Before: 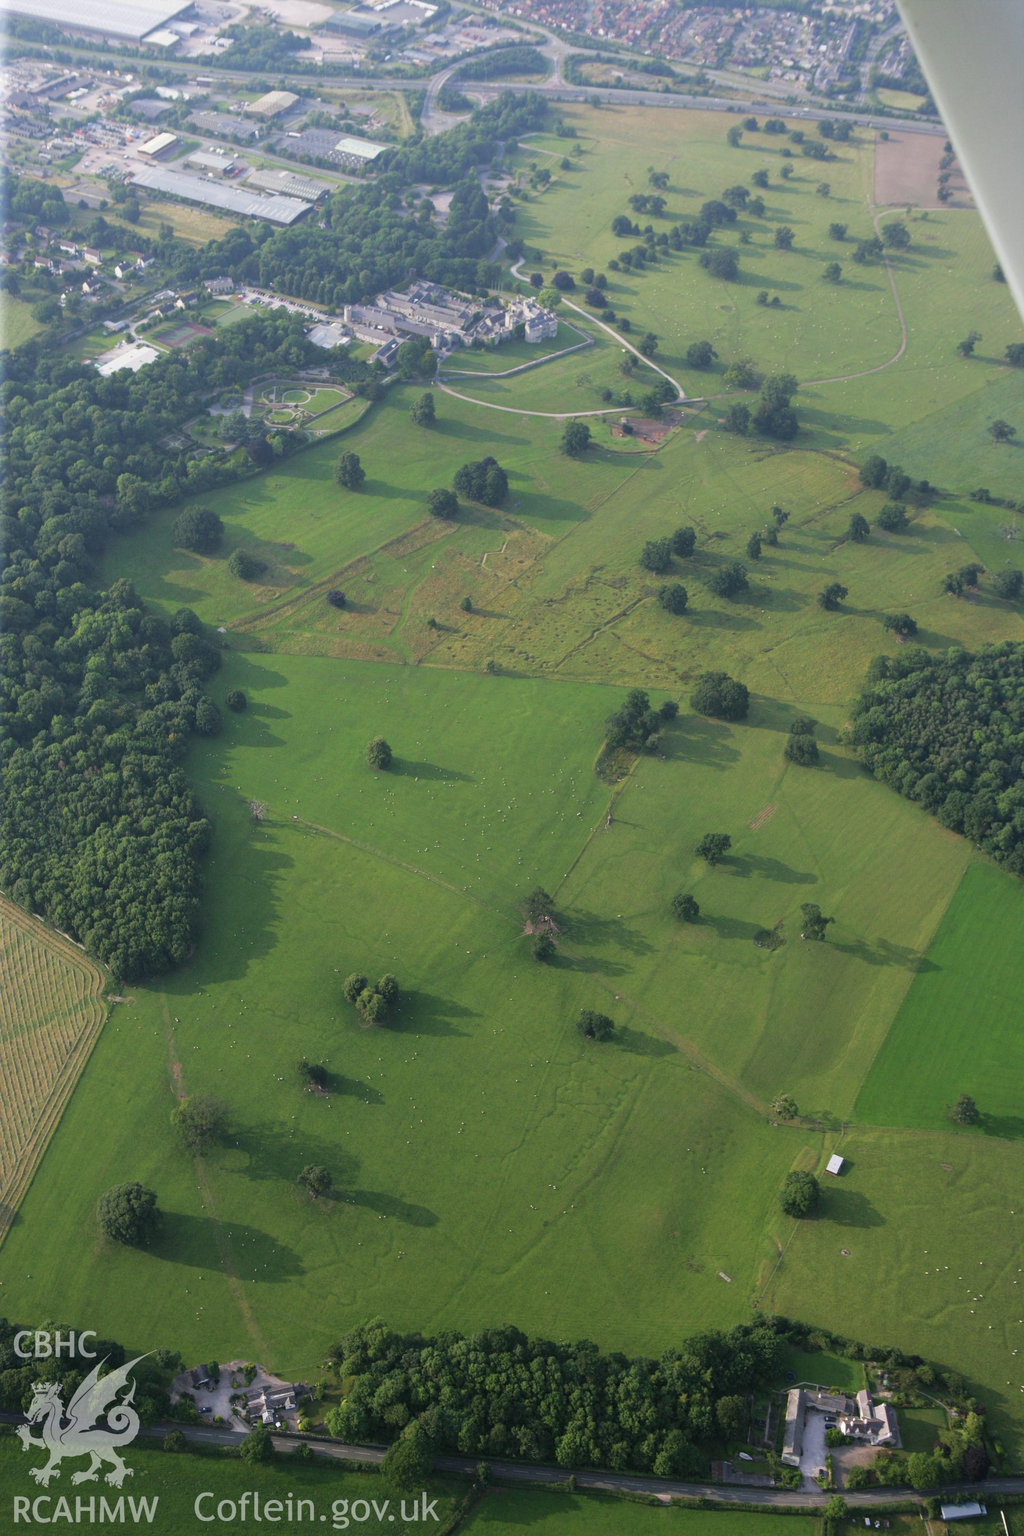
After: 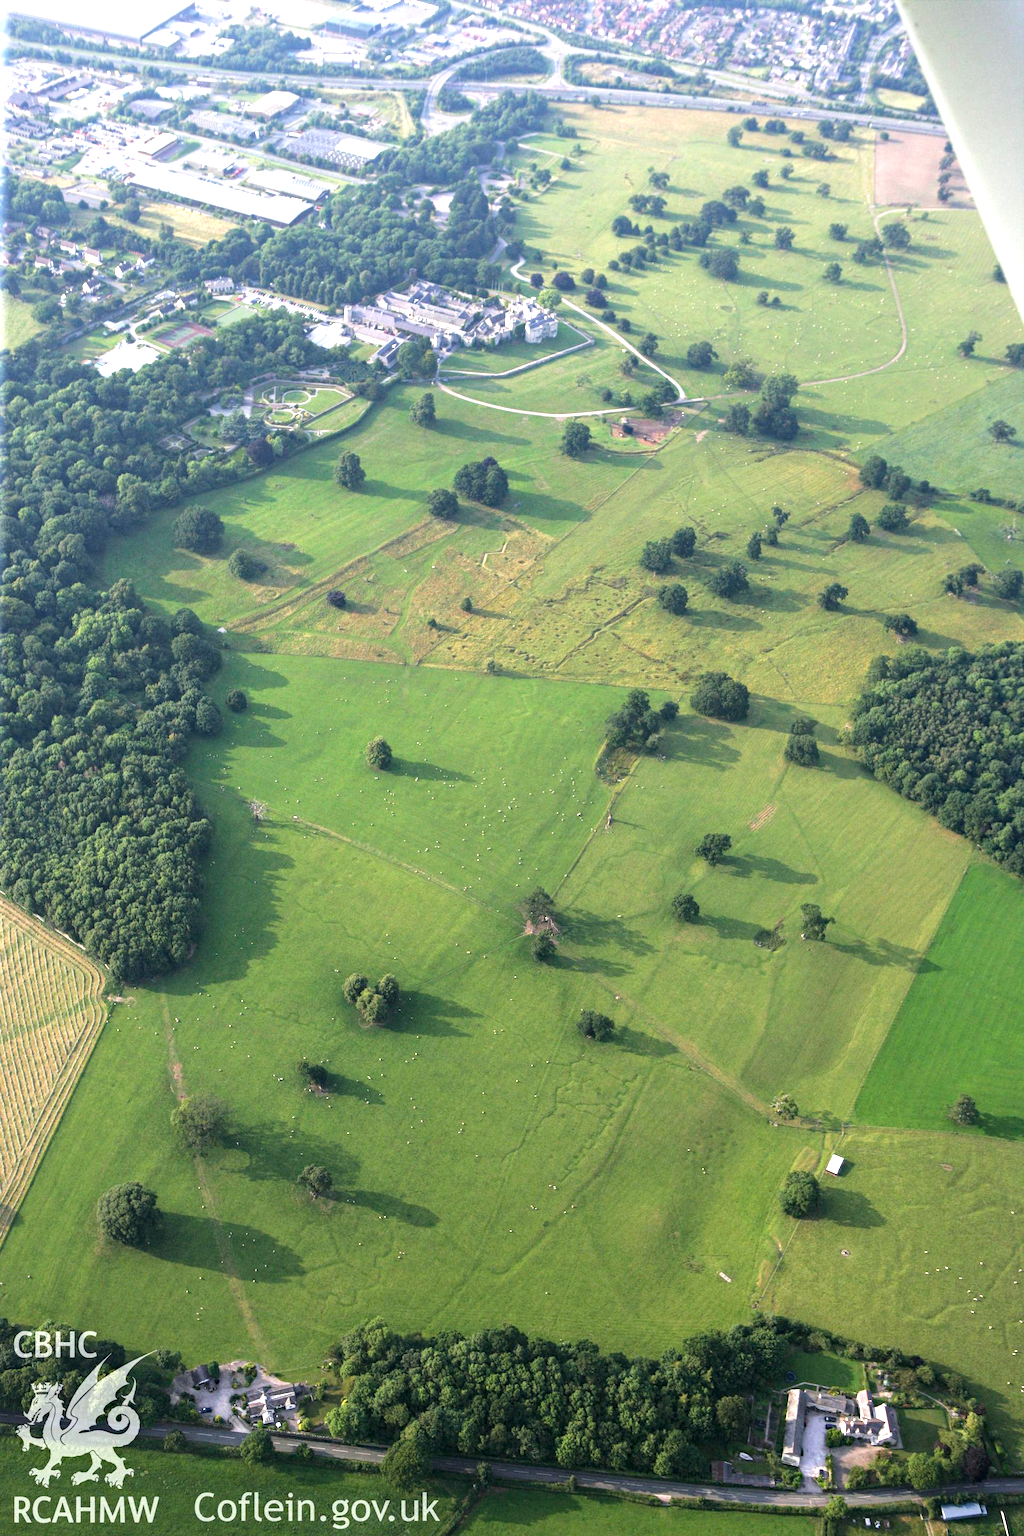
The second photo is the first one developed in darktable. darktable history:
local contrast: highlights 26%, shadows 73%, midtone range 0.75
haze removal: compatibility mode true, adaptive false
exposure: exposure 1.148 EV, compensate exposure bias true, compensate highlight preservation false
